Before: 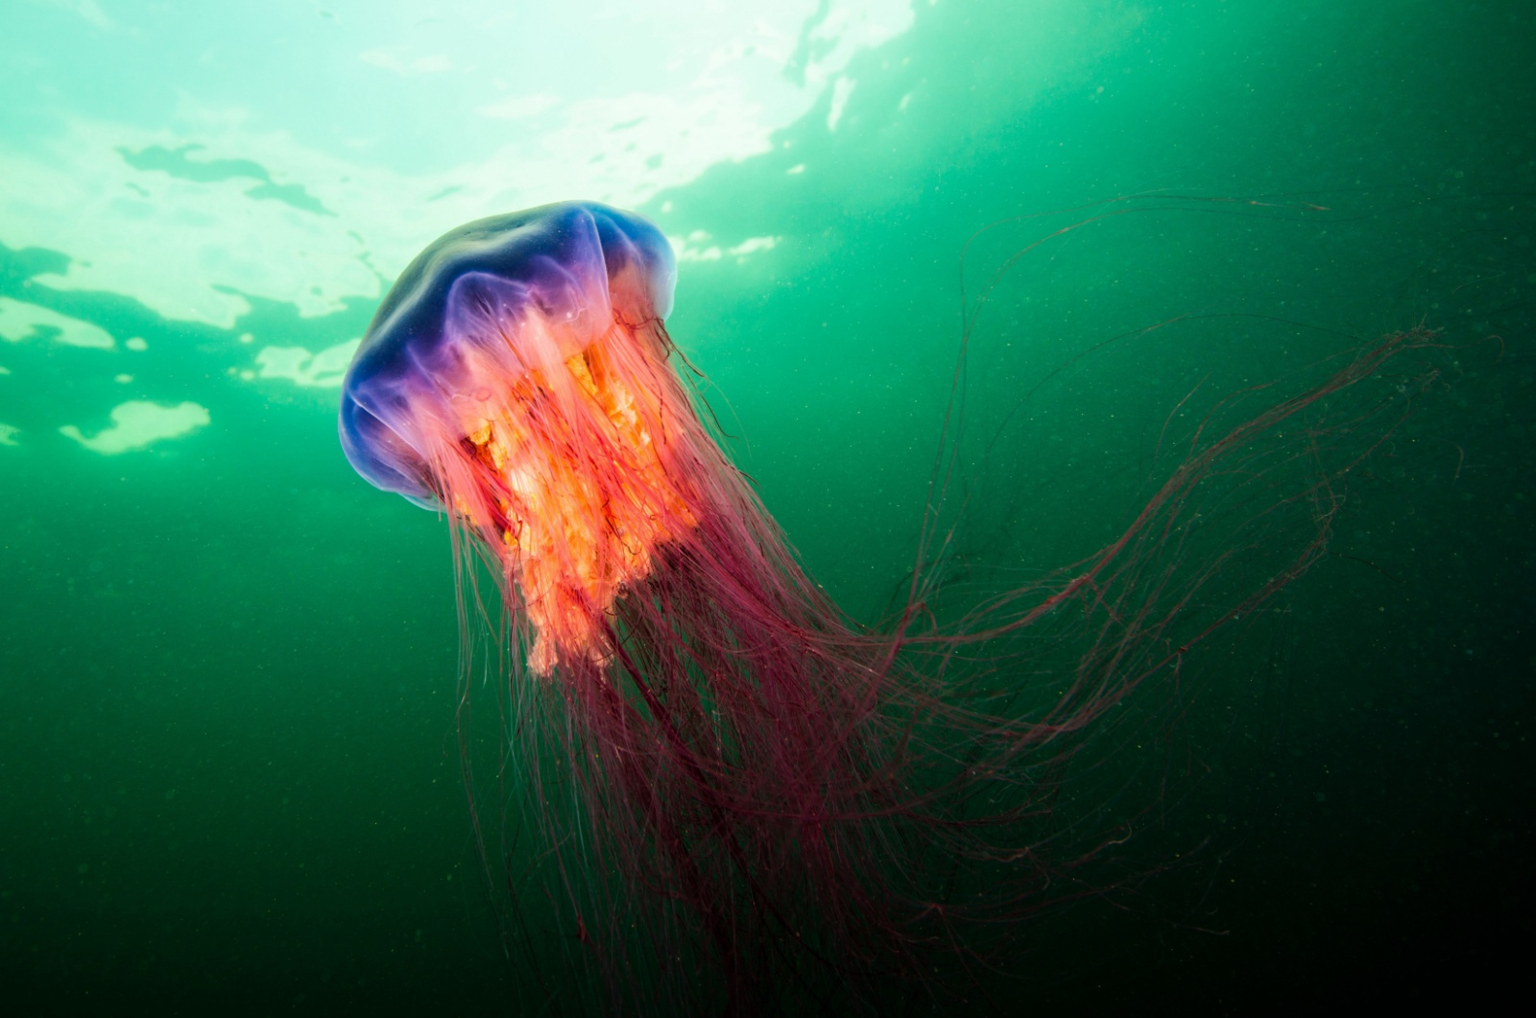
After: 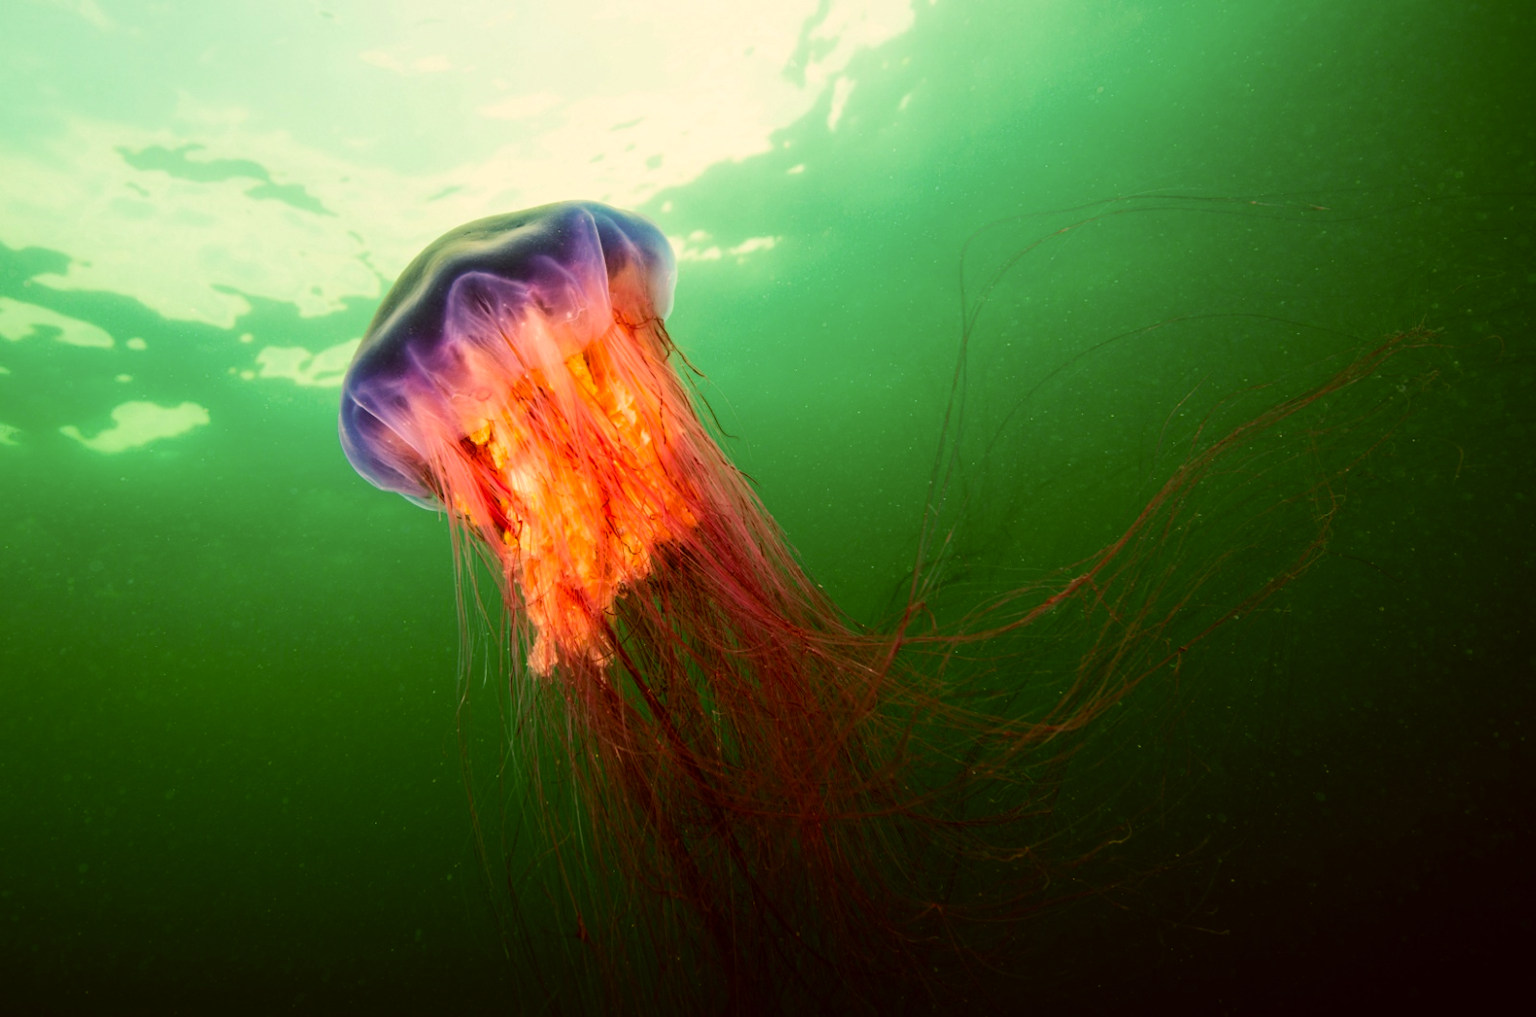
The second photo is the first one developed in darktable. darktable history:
color correction: highlights a* 8.97, highlights b* 15.75, shadows a* -0.451, shadows b* 26.65
